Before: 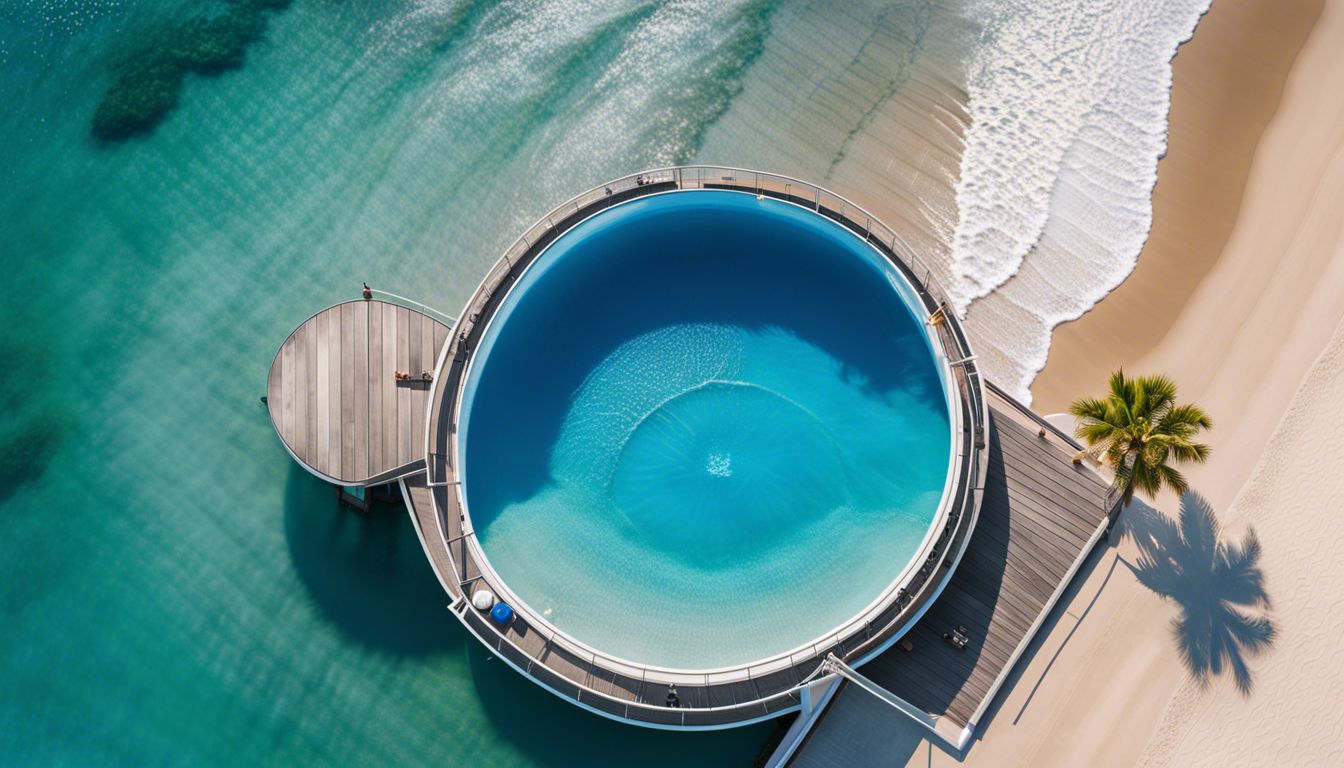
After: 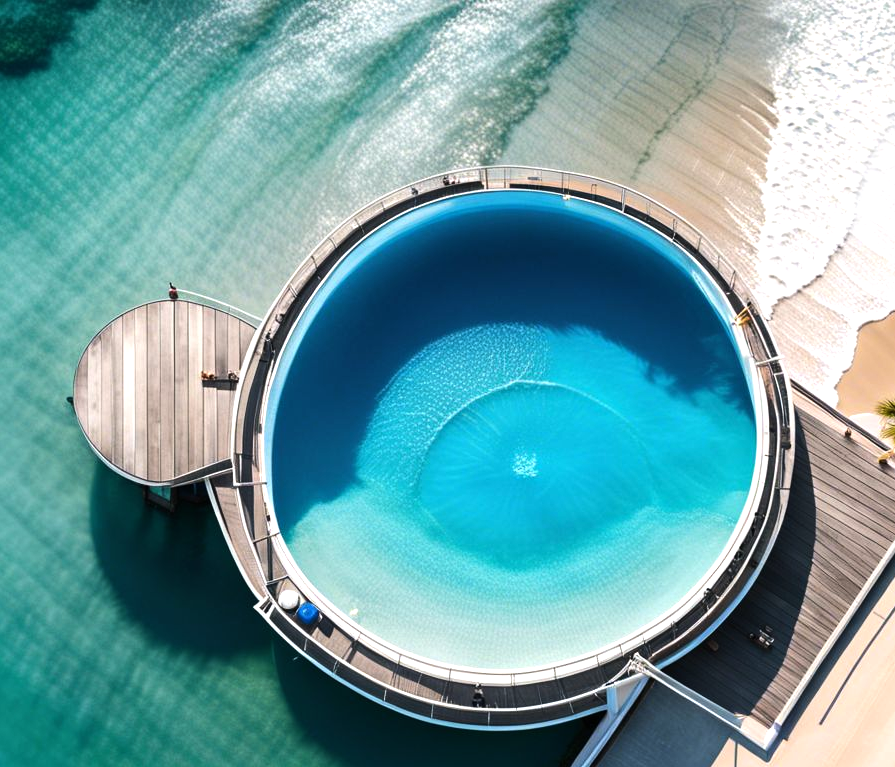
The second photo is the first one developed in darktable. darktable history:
tone equalizer: -8 EV -0.75 EV, -7 EV -0.7 EV, -6 EV -0.6 EV, -5 EV -0.4 EV, -3 EV 0.4 EV, -2 EV 0.6 EV, -1 EV 0.7 EV, +0 EV 0.75 EV, edges refinement/feathering 500, mask exposure compensation -1.57 EV, preserve details no
crop and rotate: left 14.436%, right 18.898%
